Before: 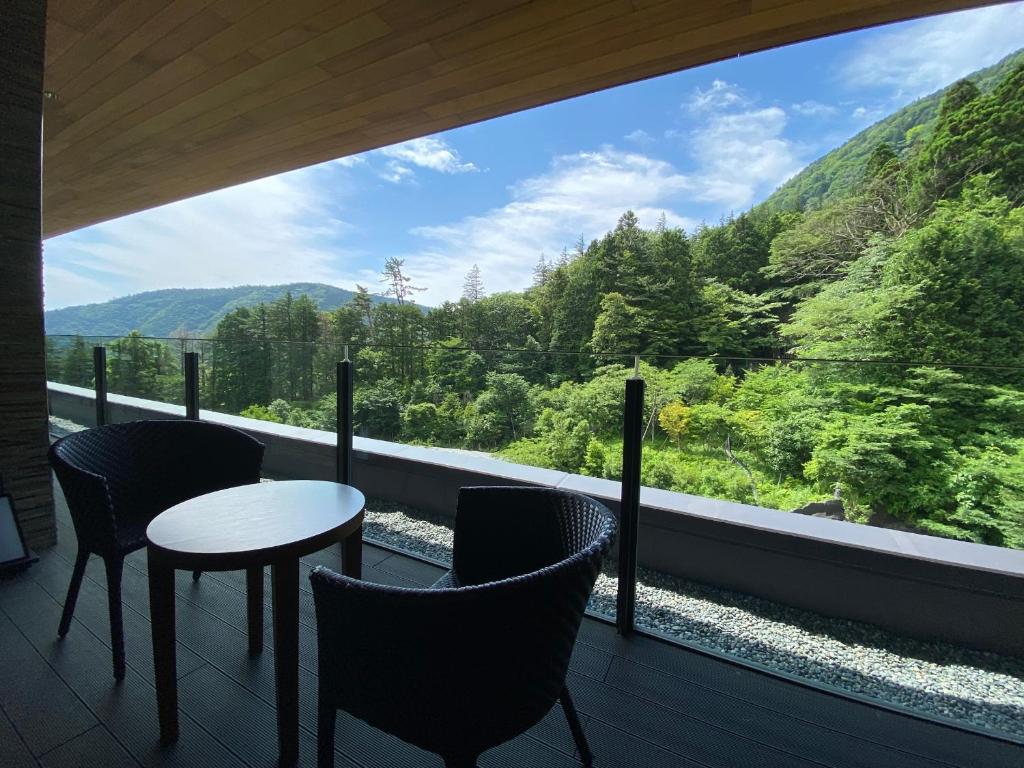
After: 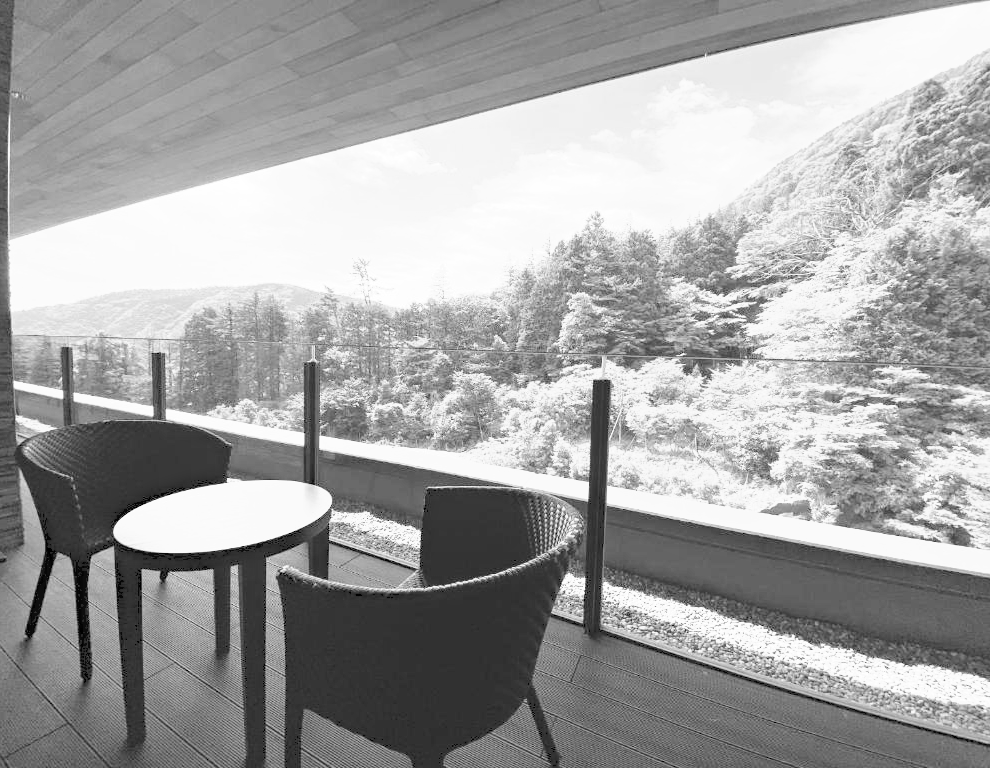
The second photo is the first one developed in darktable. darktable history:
contrast brightness saturation: brightness 0.28
crop and rotate: left 3.238%
monochrome: on, module defaults
tone curve: curves: ch0 [(0, 0) (0.003, 0.115) (0.011, 0.133) (0.025, 0.157) (0.044, 0.182) (0.069, 0.209) (0.1, 0.239) (0.136, 0.279) (0.177, 0.326) (0.224, 0.379) (0.277, 0.436) (0.335, 0.507) (0.399, 0.587) (0.468, 0.671) (0.543, 0.75) (0.623, 0.837) (0.709, 0.916) (0.801, 0.978) (0.898, 0.985) (1, 1)], preserve colors none
haze removal: compatibility mode true, adaptive false
